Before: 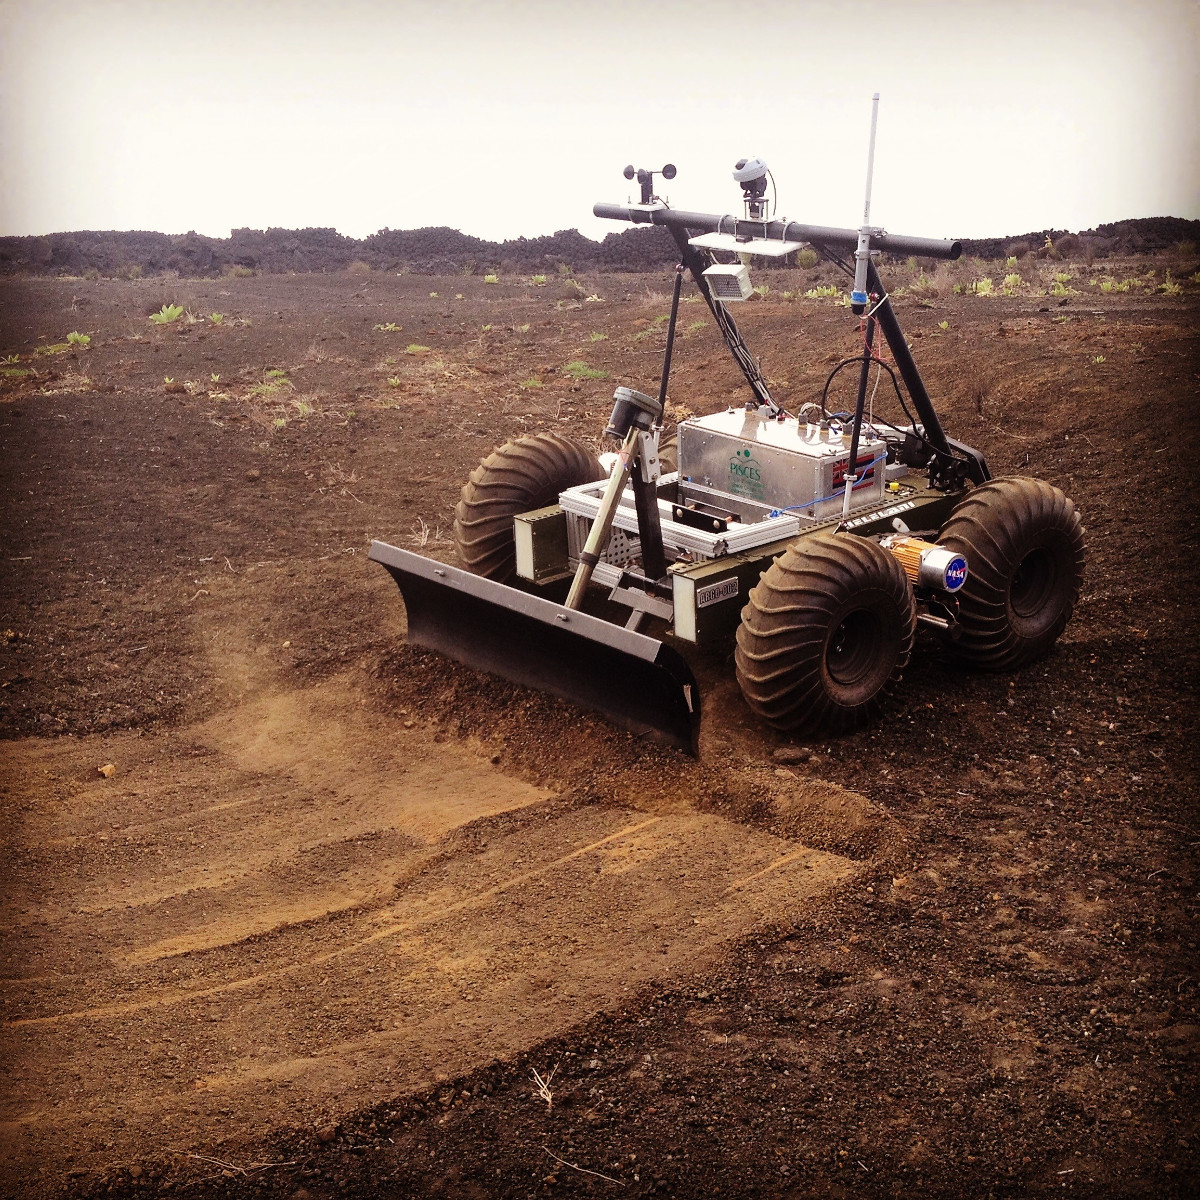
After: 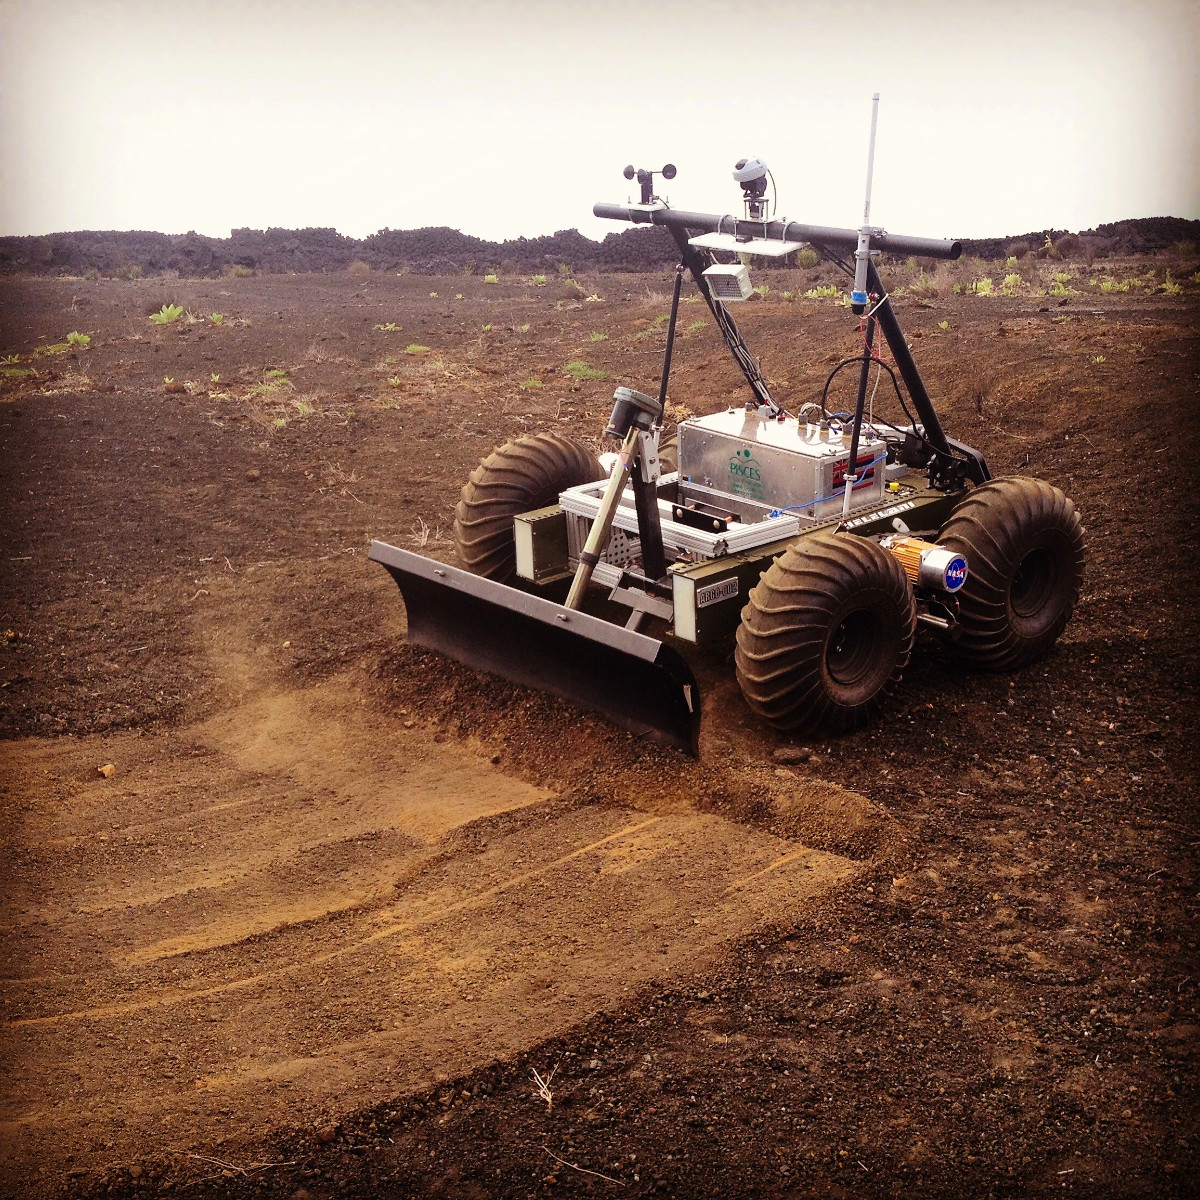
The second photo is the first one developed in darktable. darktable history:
color correction: saturation 1.1
